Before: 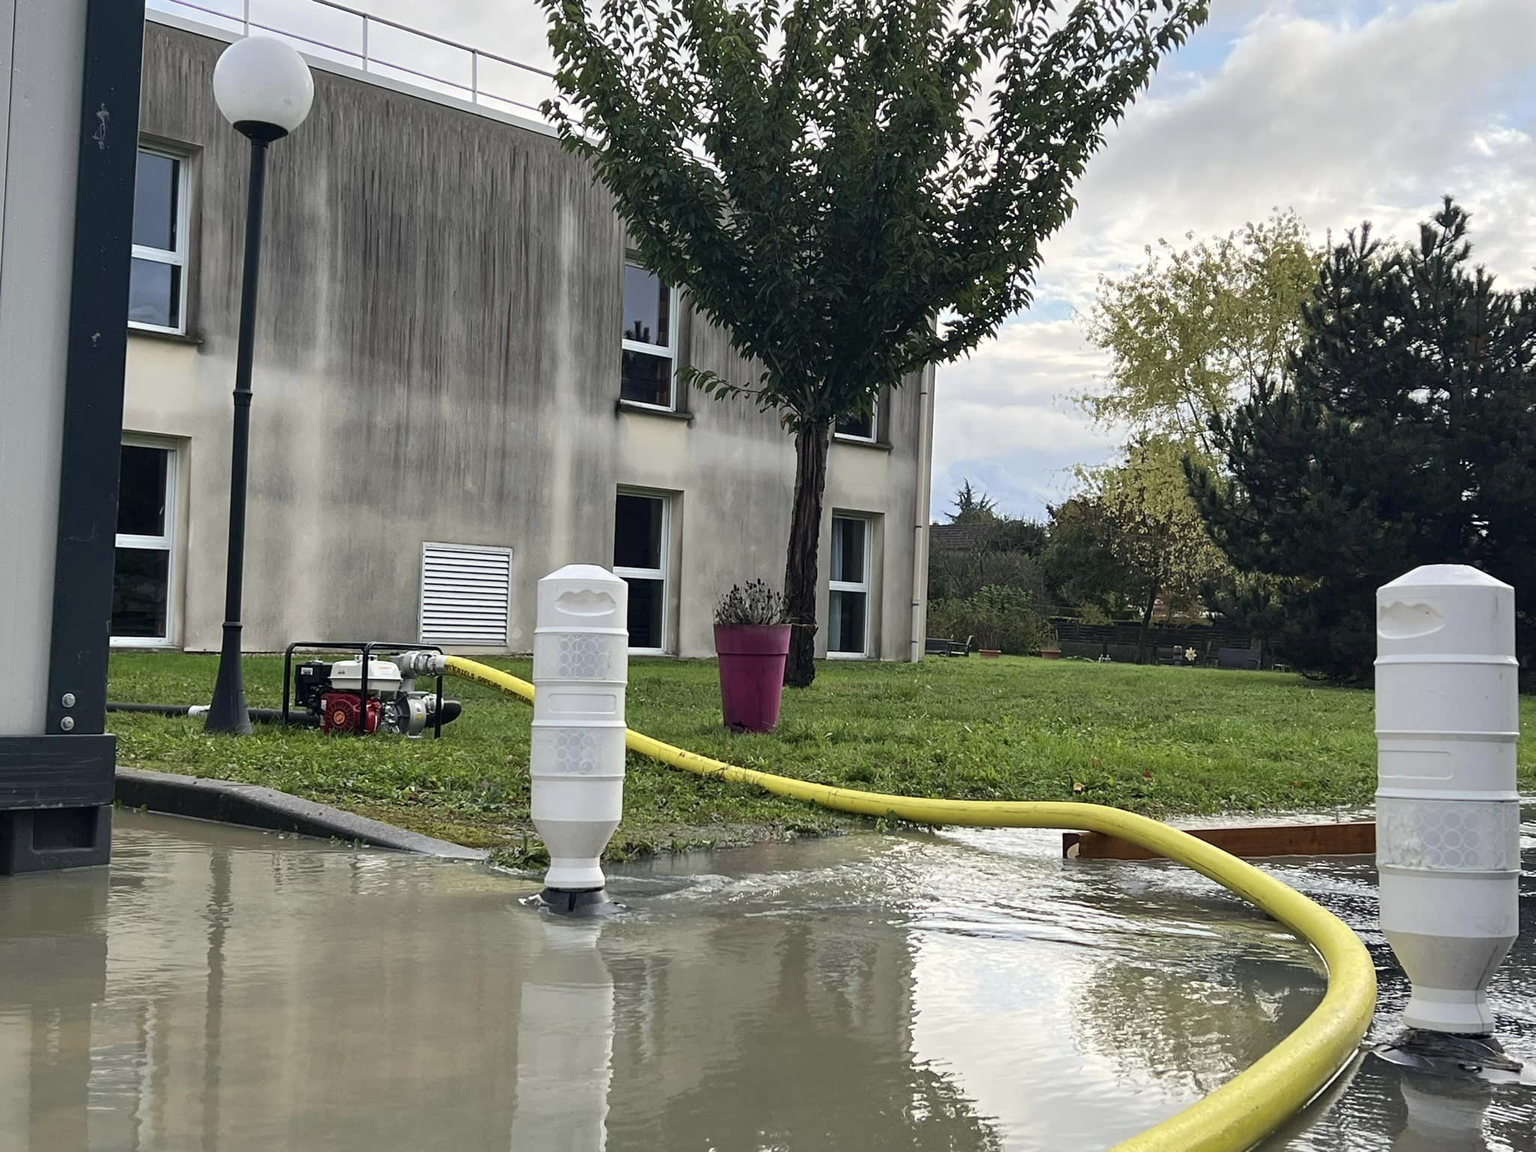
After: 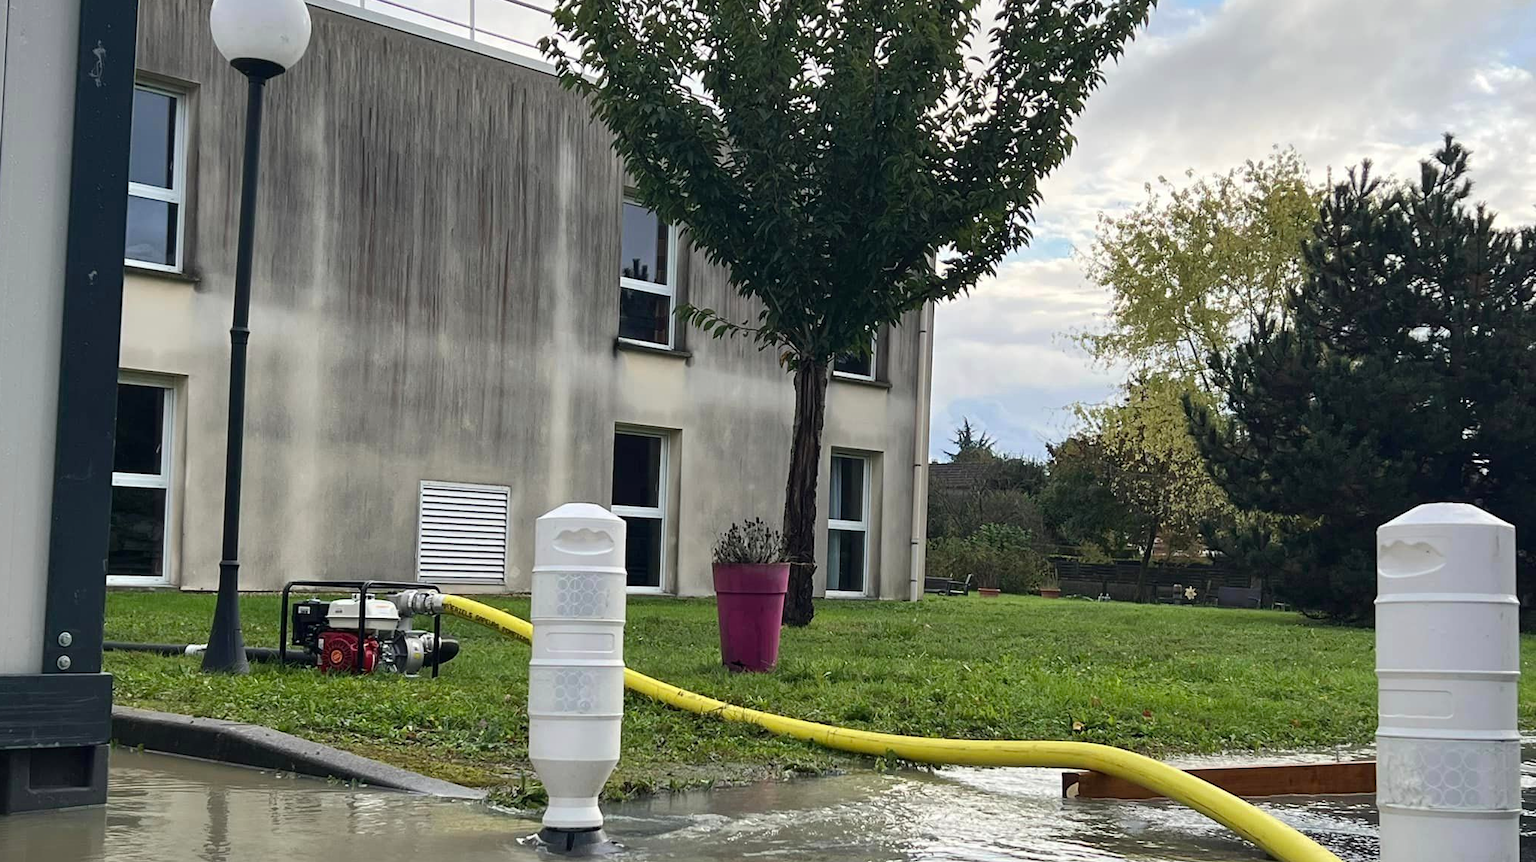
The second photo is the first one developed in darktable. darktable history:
crop: left 0.269%, top 5.529%, bottom 19.813%
